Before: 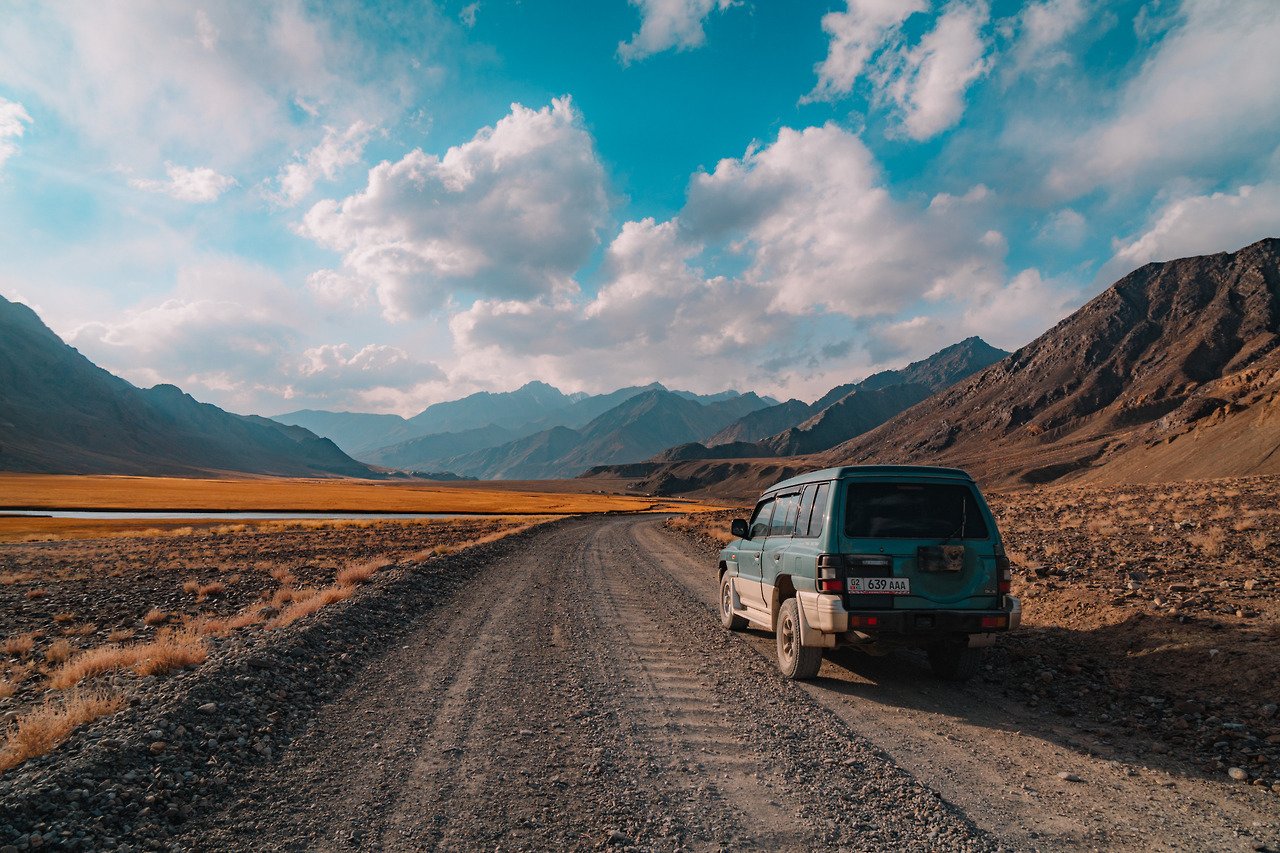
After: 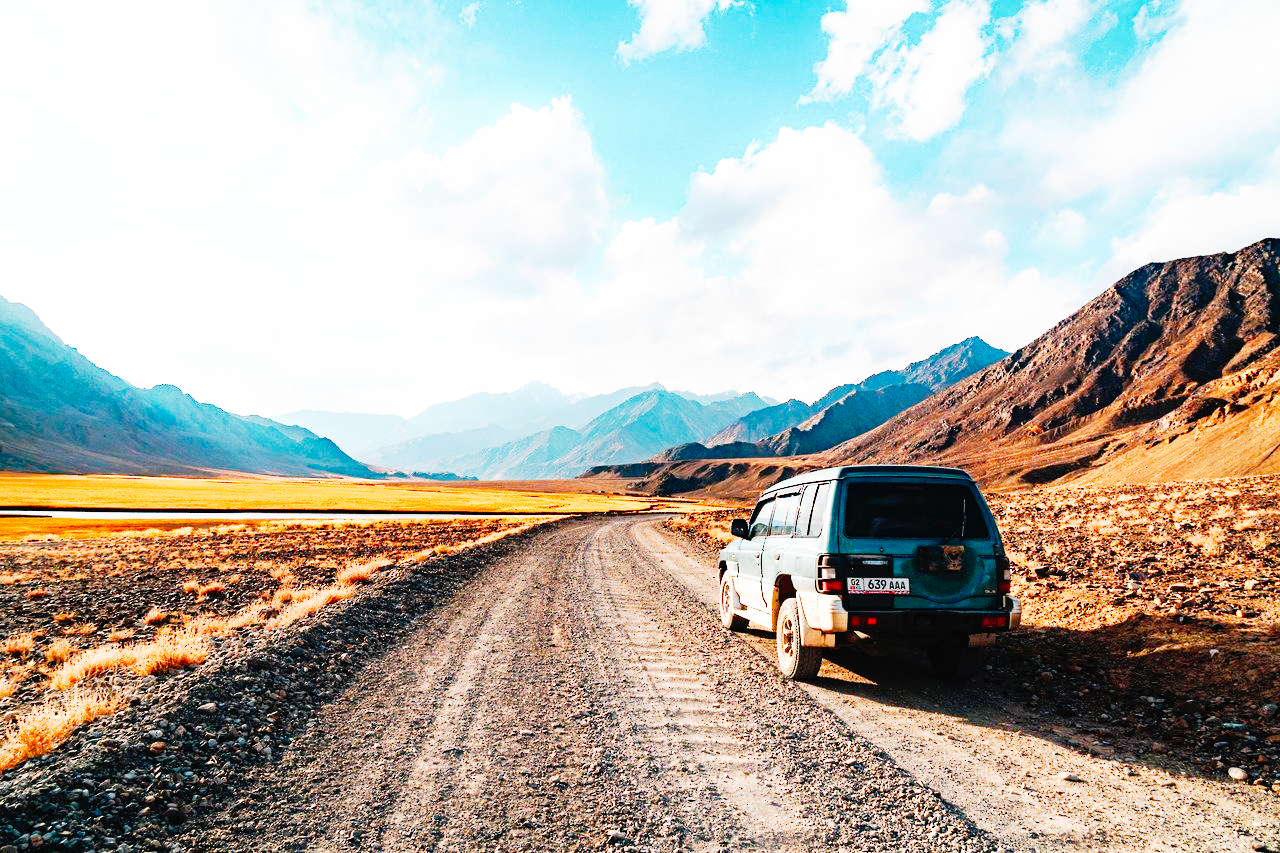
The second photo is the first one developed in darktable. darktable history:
base curve: curves: ch0 [(0, 0) (0.007, 0.004) (0.027, 0.03) (0.046, 0.07) (0.207, 0.54) (0.442, 0.872) (0.673, 0.972) (1, 1)], preserve colors none
tone curve: curves: ch0 [(0, 0) (0.003, 0.007) (0.011, 0.01) (0.025, 0.018) (0.044, 0.028) (0.069, 0.034) (0.1, 0.04) (0.136, 0.051) (0.177, 0.104) (0.224, 0.161) (0.277, 0.234) (0.335, 0.316) (0.399, 0.41) (0.468, 0.487) (0.543, 0.577) (0.623, 0.679) (0.709, 0.769) (0.801, 0.854) (0.898, 0.922) (1, 1)], preserve colors none
exposure: black level correction 0, exposure 0.7 EV, compensate exposure bias true, compensate highlight preservation false
color balance rgb: perceptual saturation grading › global saturation 20%, perceptual saturation grading › highlights -50%, perceptual saturation grading › shadows 30%
